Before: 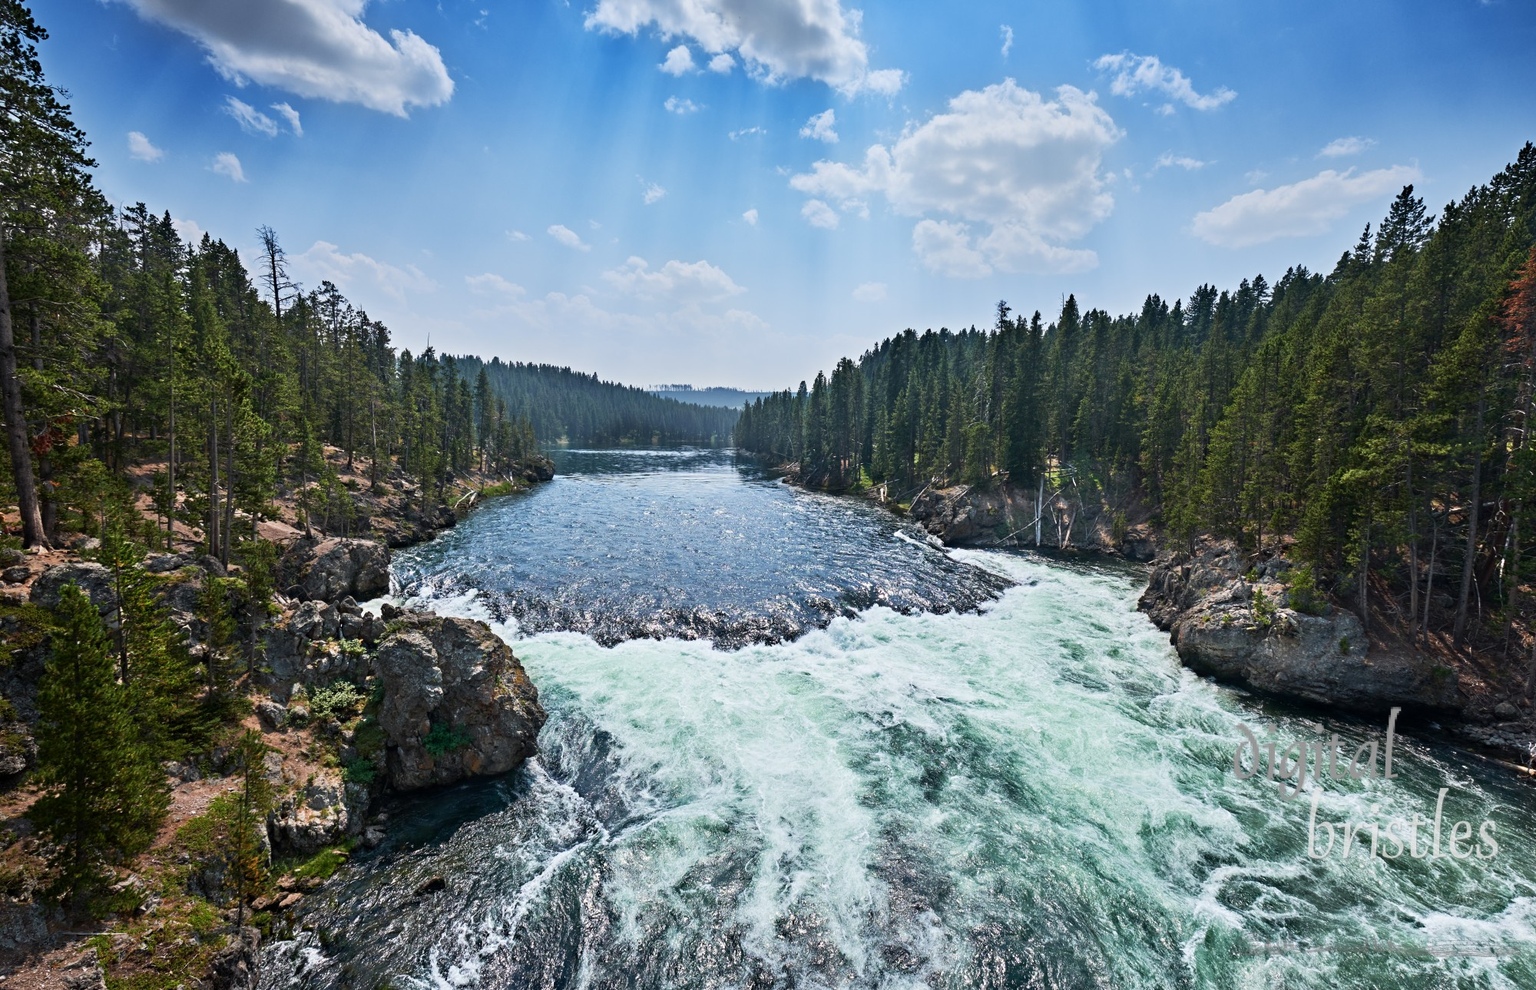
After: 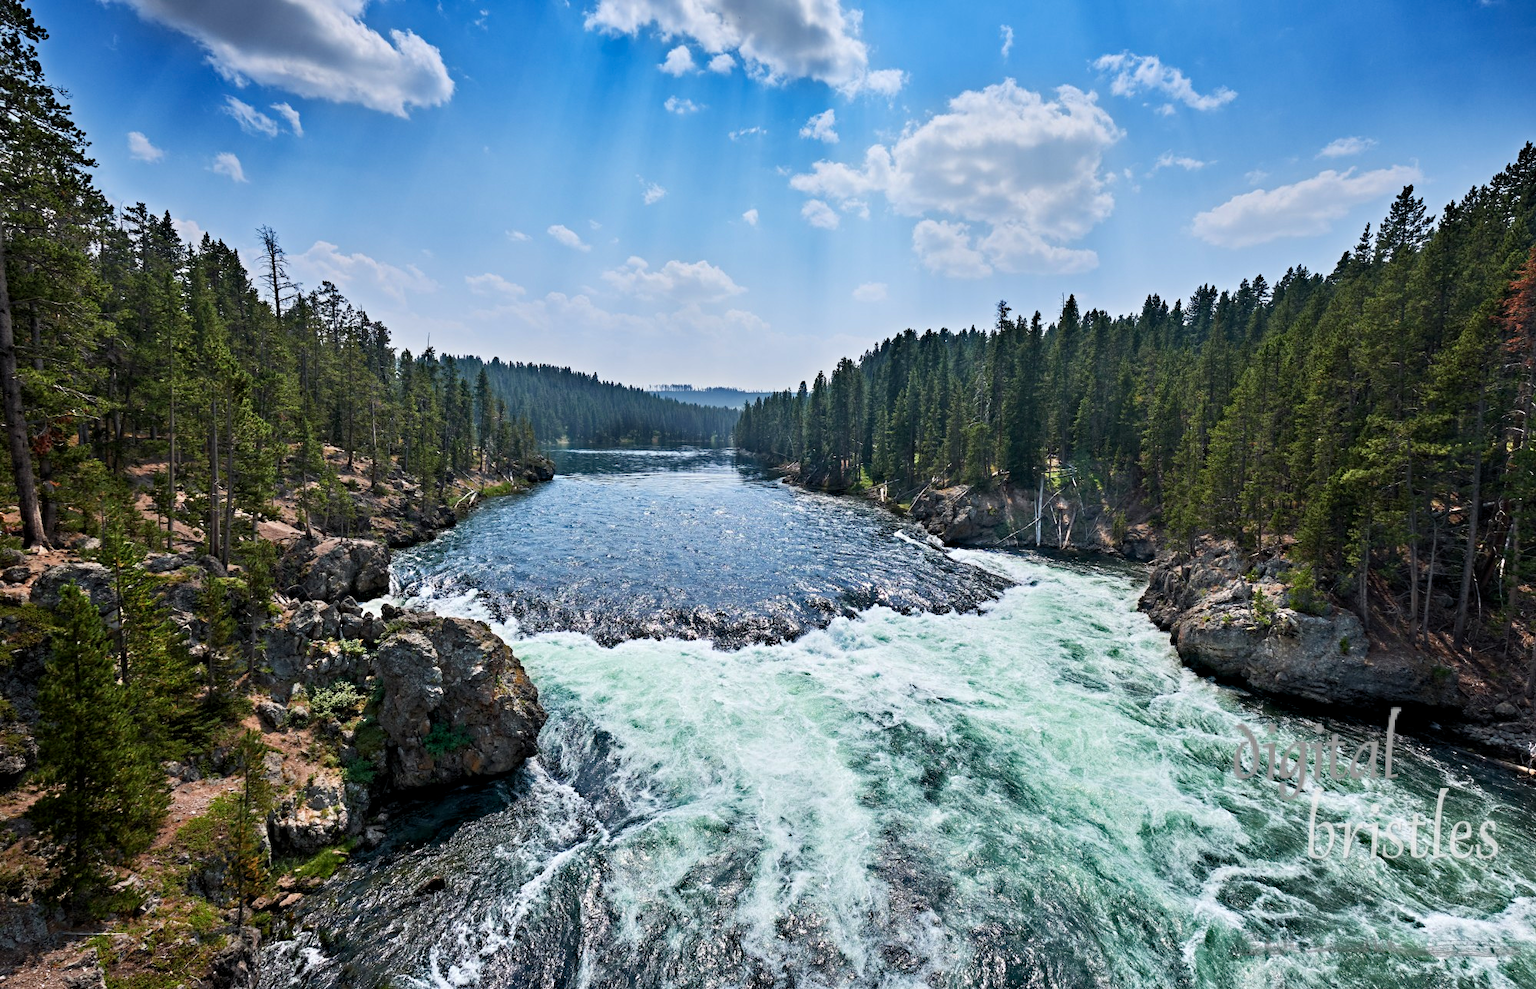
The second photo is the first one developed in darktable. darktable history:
contrast equalizer: octaves 7, y [[0.439, 0.44, 0.442, 0.457, 0.493, 0.498], [0.5 ×6], [0.5 ×6], [0 ×6], [0 ×6]], mix -0.288
haze removal: strength 0.28, distance 0.25
levels: levels [0.018, 0.493, 1]
